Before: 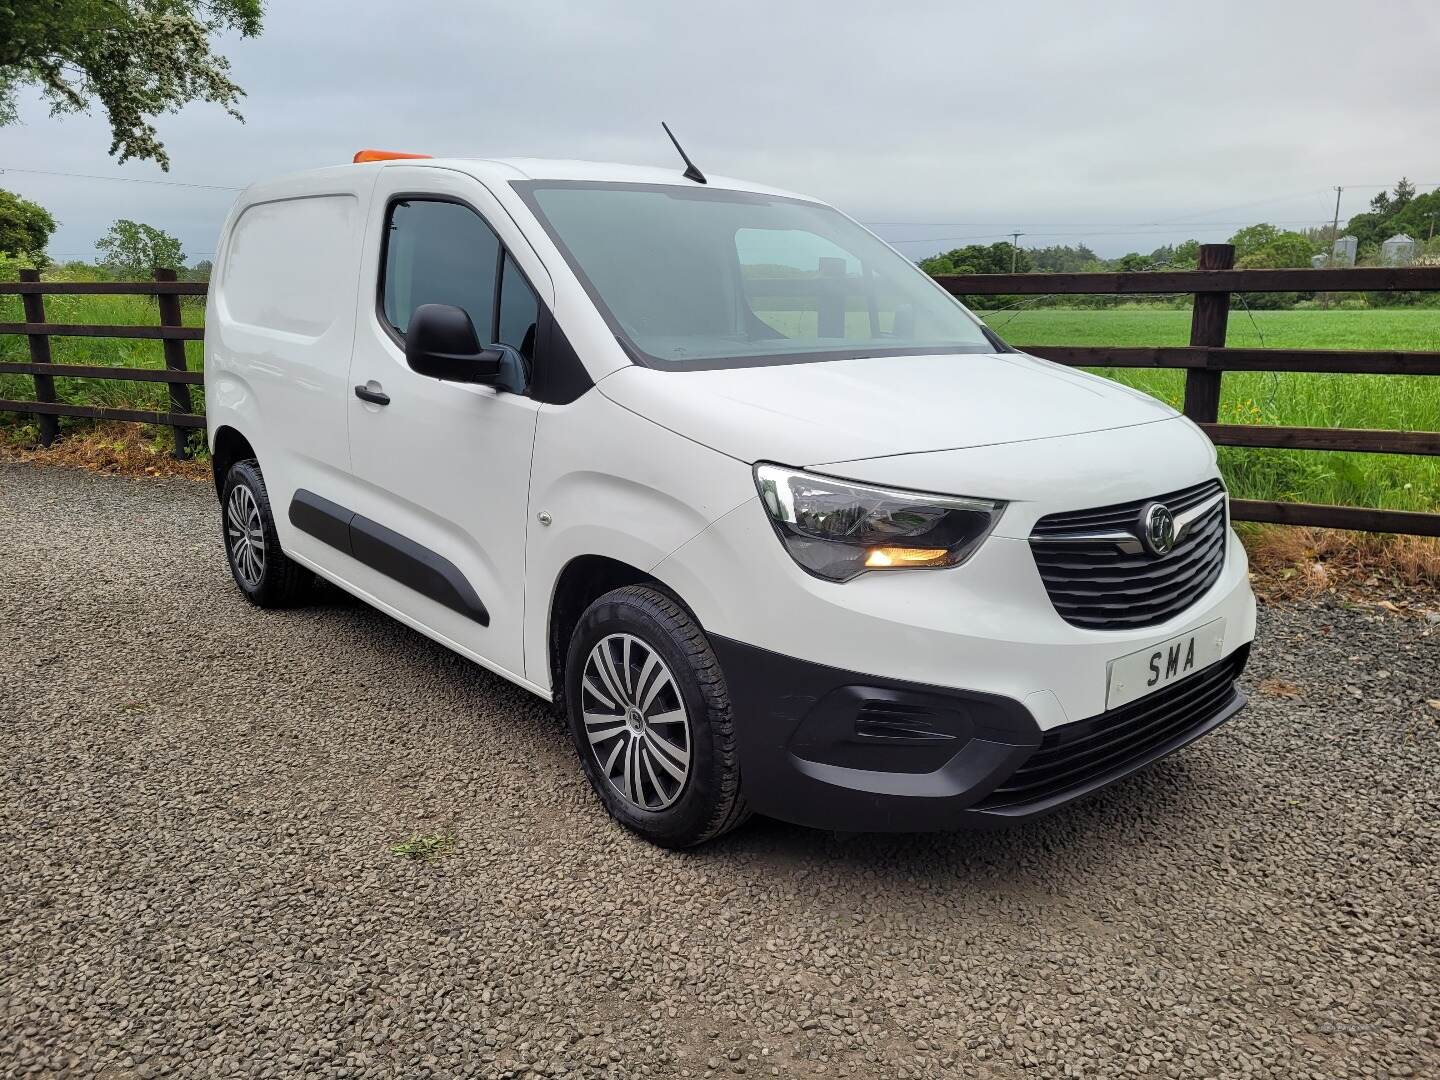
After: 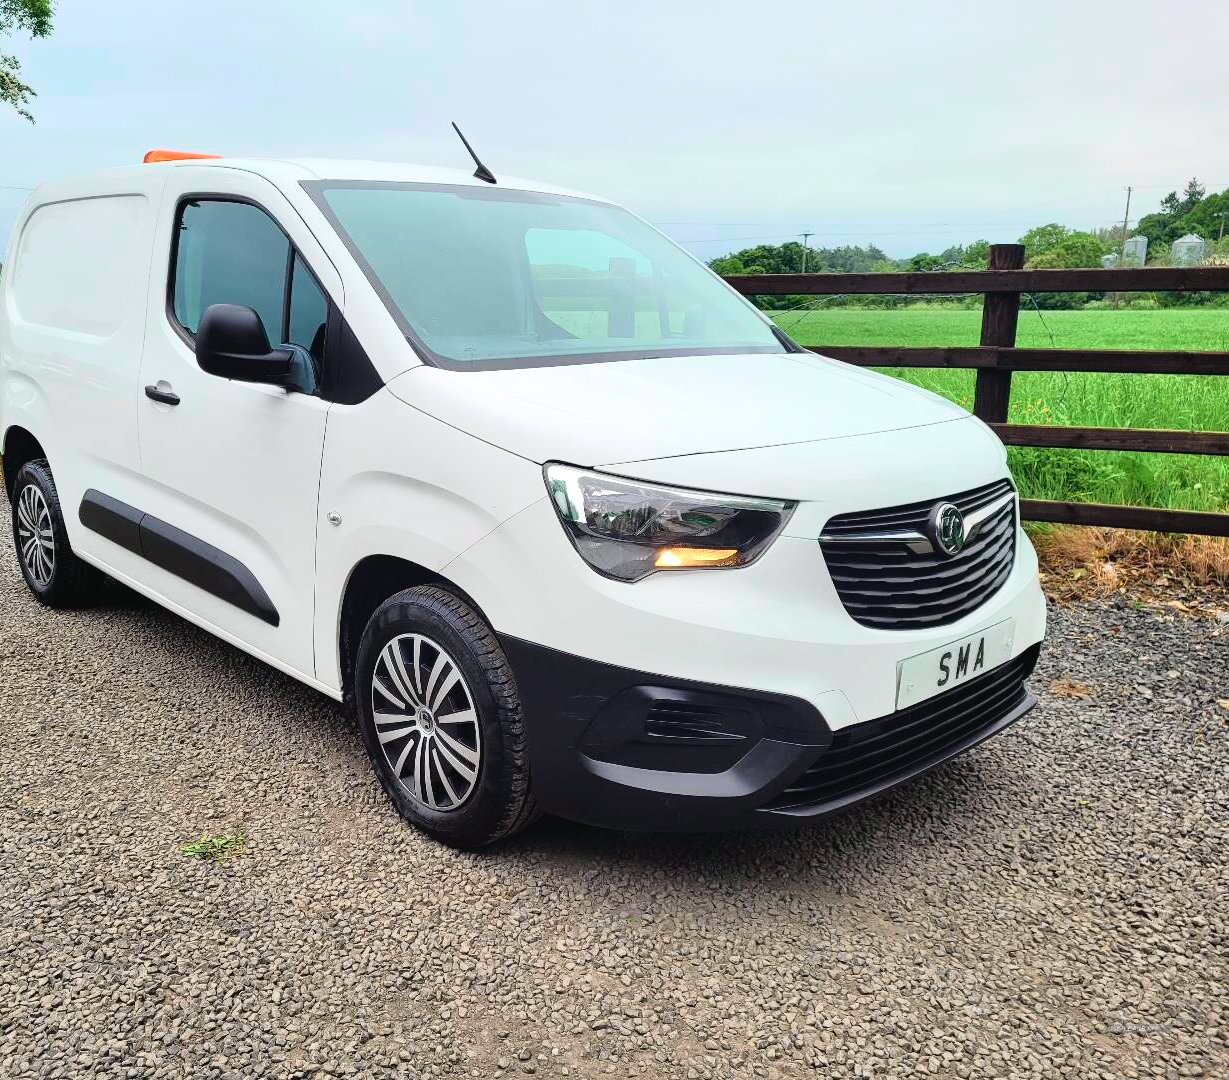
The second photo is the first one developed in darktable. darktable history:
tone curve: curves: ch0 [(0, 0.029) (0.099, 0.082) (0.264, 0.253) (0.447, 0.481) (0.678, 0.721) (0.828, 0.857) (0.992, 0.94)]; ch1 [(0, 0) (0.311, 0.266) (0.411, 0.374) (0.481, 0.458) (0.501, 0.499) (0.514, 0.512) (0.575, 0.577) (0.643, 0.648) (0.682, 0.674) (0.802, 0.812) (1, 1)]; ch2 [(0, 0) (0.259, 0.207) (0.323, 0.311) (0.376, 0.353) (0.463, 0.456) (0.498, 0.498) (0.524, 0.512) (0.574, 0.582) (0.648, 0.653) (0.768, 0.728) (1, 1)], color space Lab, independent channels, preserve colors none
crop and rotate: left 14.584%
exposure: black level correction 0.001, exposure 0.5 EV, compensate exposure bias true, compensate highlight preservation false
